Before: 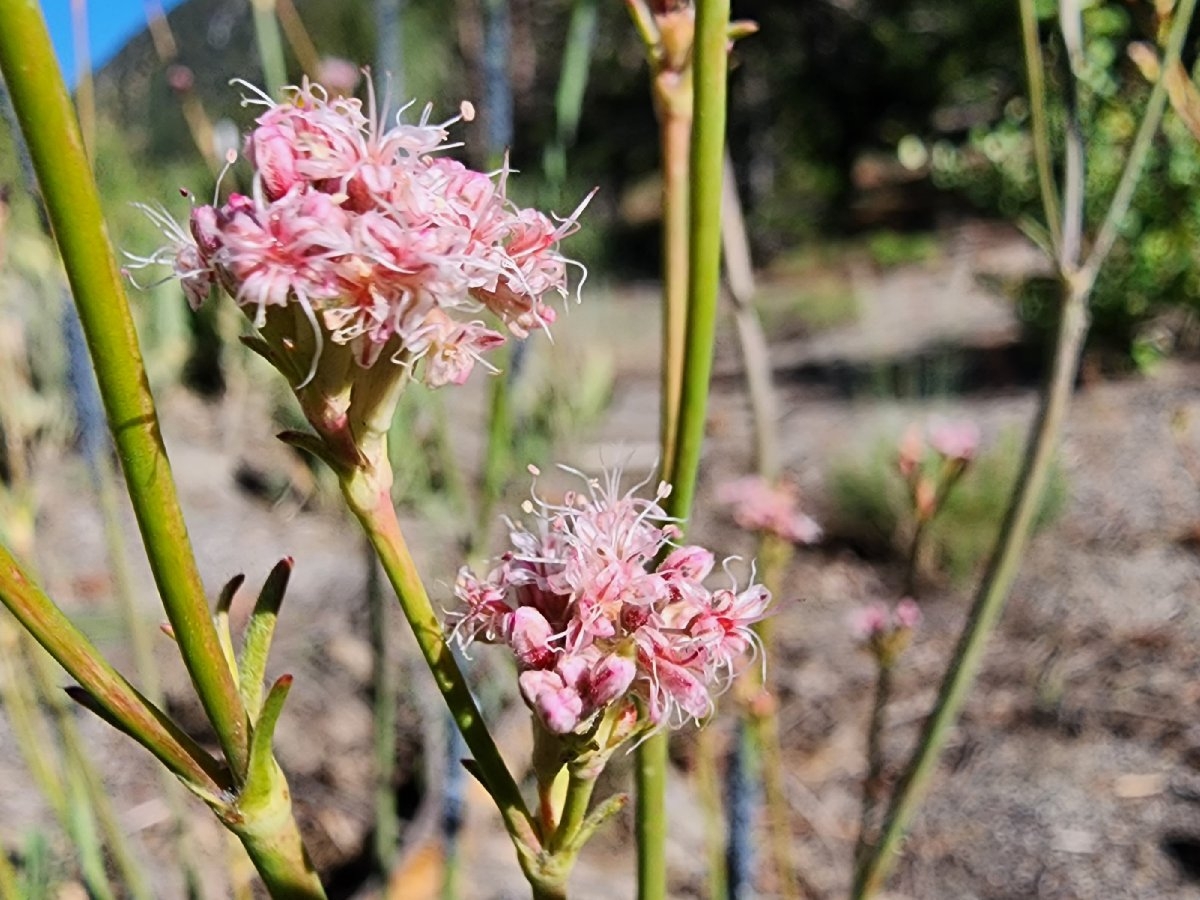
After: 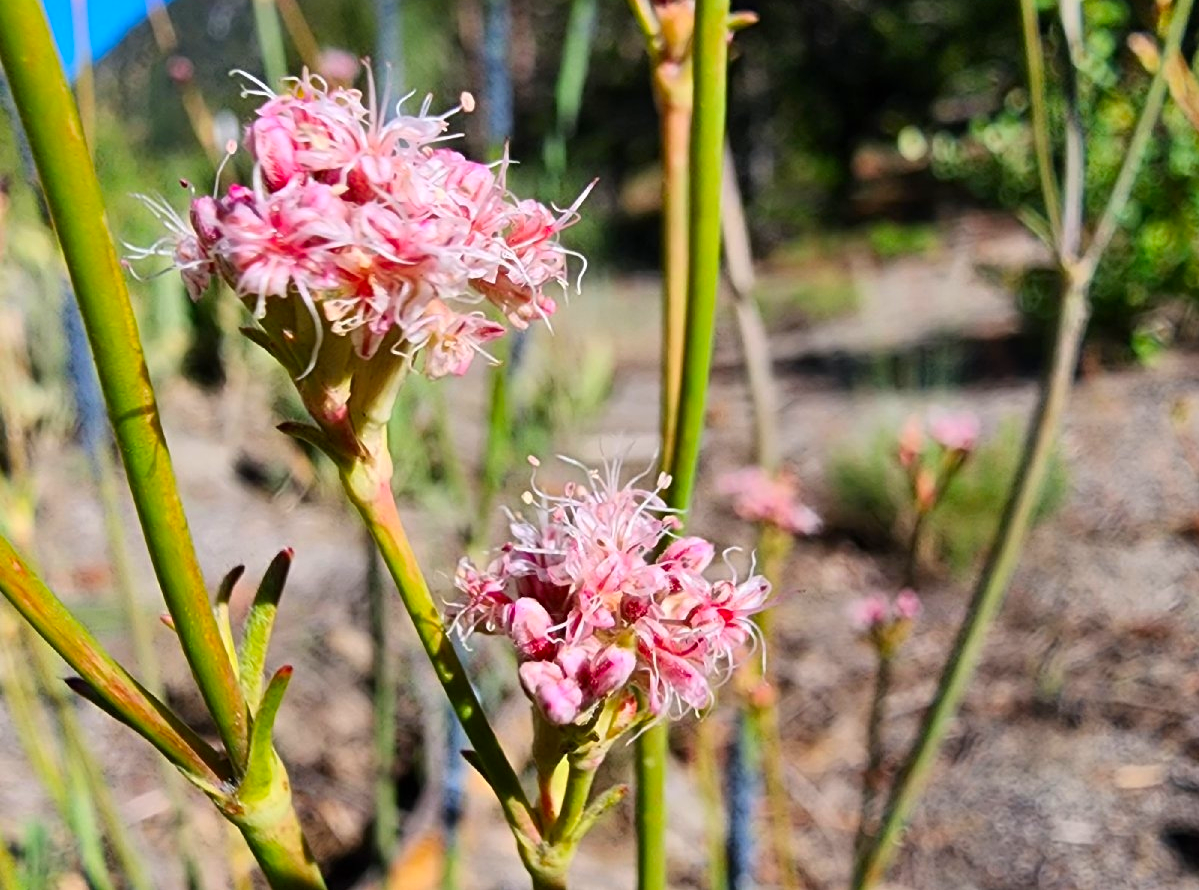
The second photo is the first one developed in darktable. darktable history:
color correction: saturation 1.32
crop: top 1.049%, right 0.001%
exposure: exposure 0.127 EV, compensate highlight preservation false
